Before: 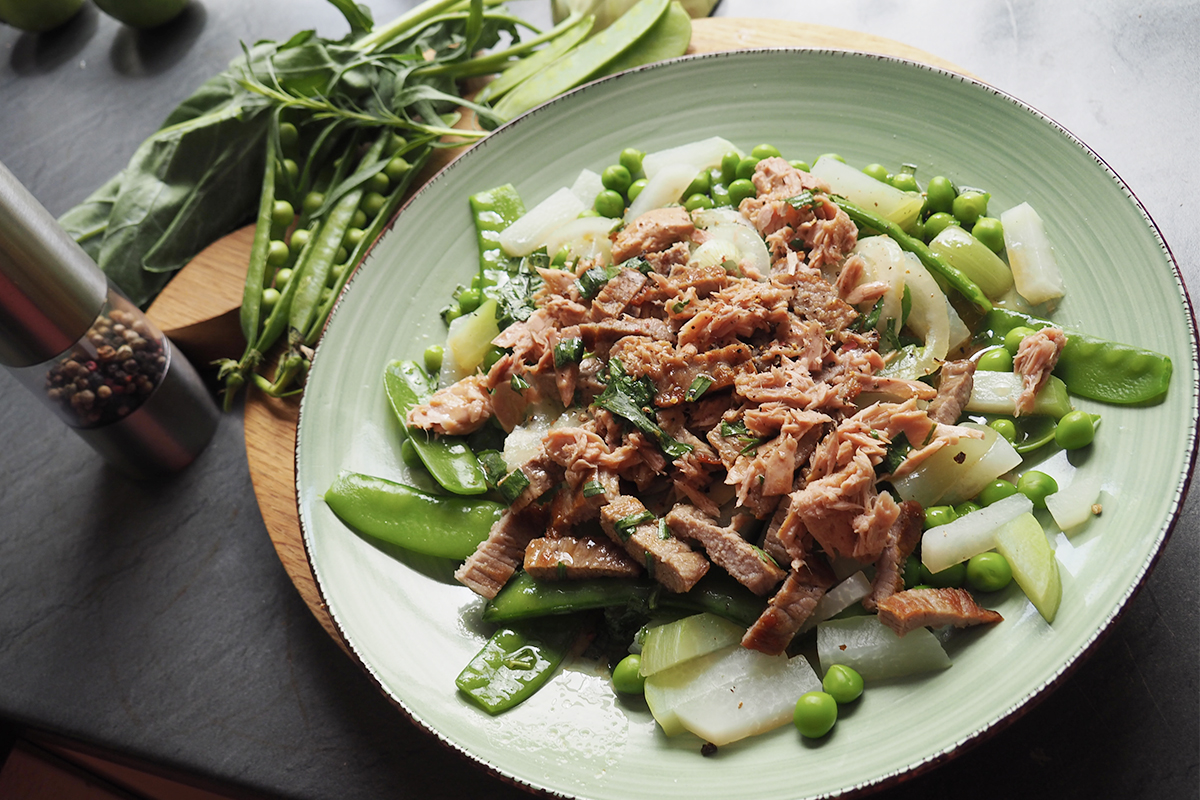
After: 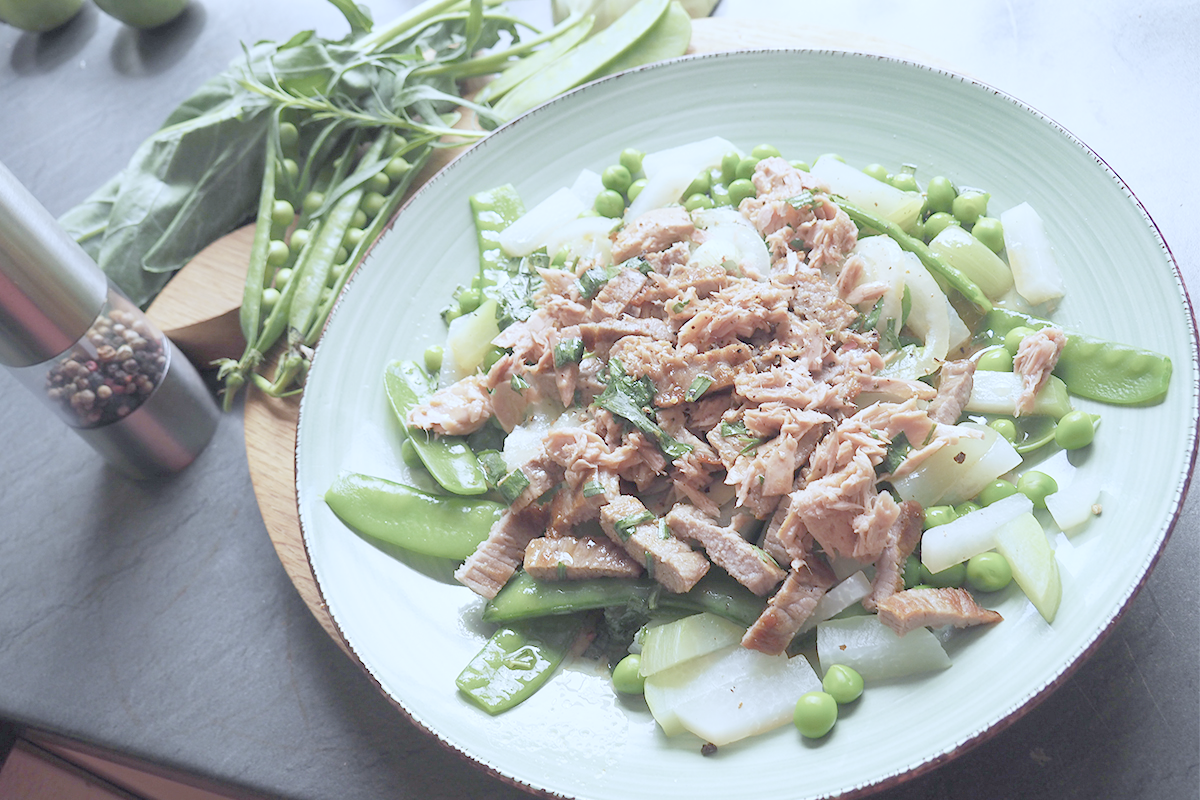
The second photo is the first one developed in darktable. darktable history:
highlight reconstruction: method clip highlights, iterations 1, diameter of reconstruction 64 px
color calibration: illuminant as shot in camera, x 0.369, y 0.376, temperature 4328.46 K, gamut compression 3
